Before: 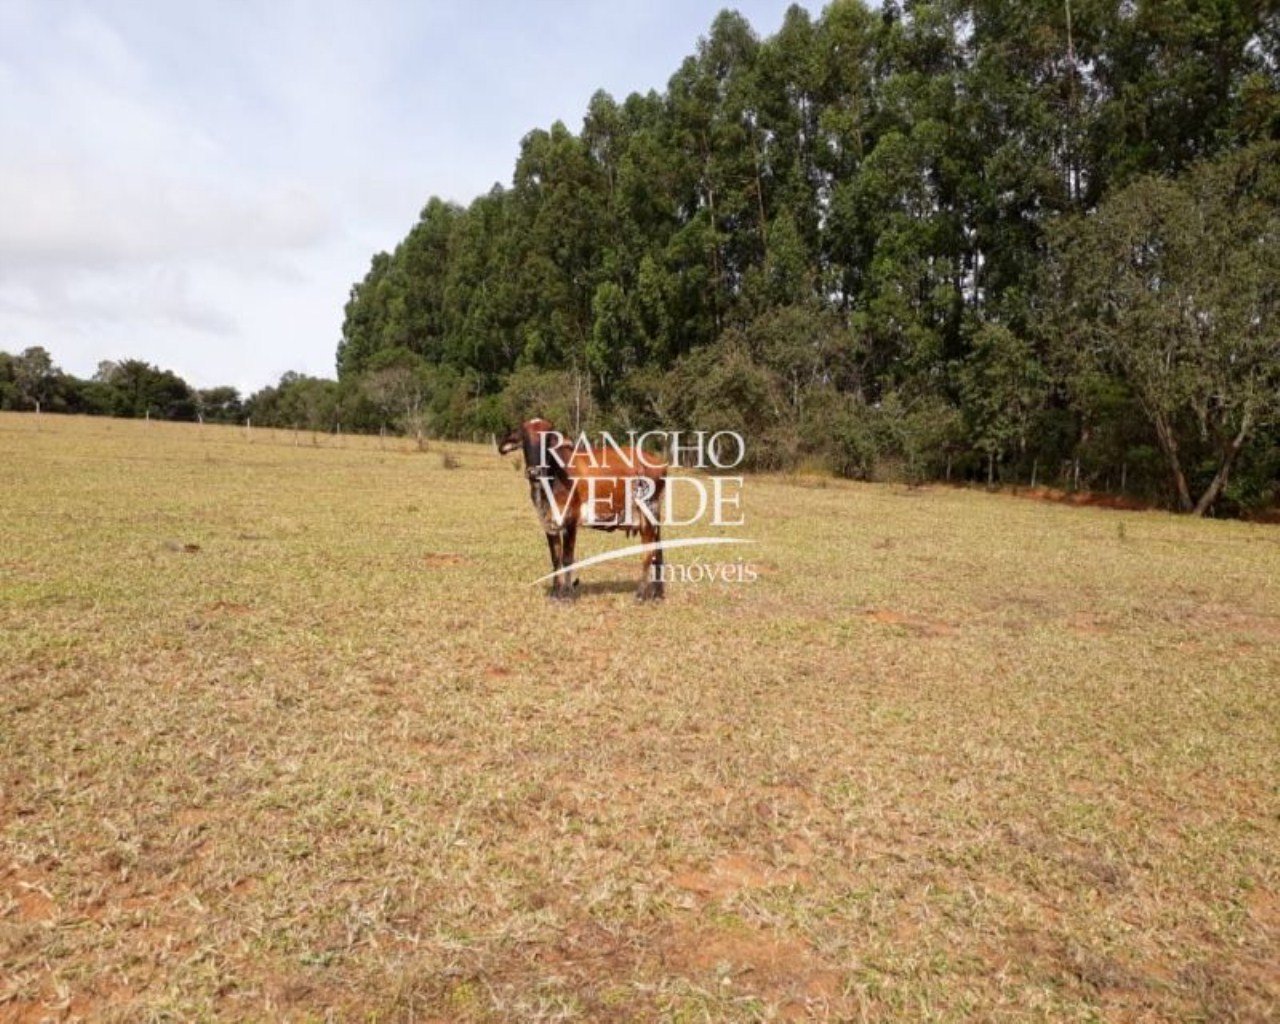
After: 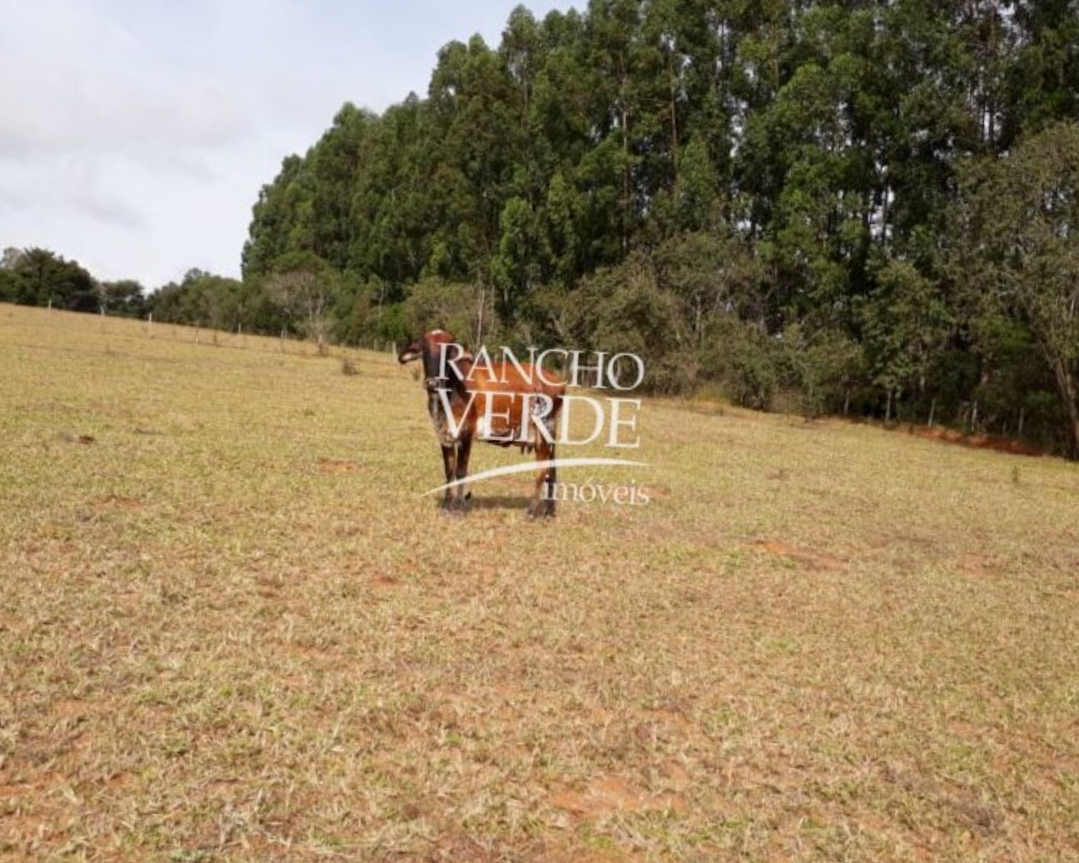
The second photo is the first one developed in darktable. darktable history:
crop and rotate: angle -3.27°, left 5.211%, top 5.211%, right 4.607%, bottom 4.607%
exposure: exposure -0.072 EV, compensate highlight preservation false
